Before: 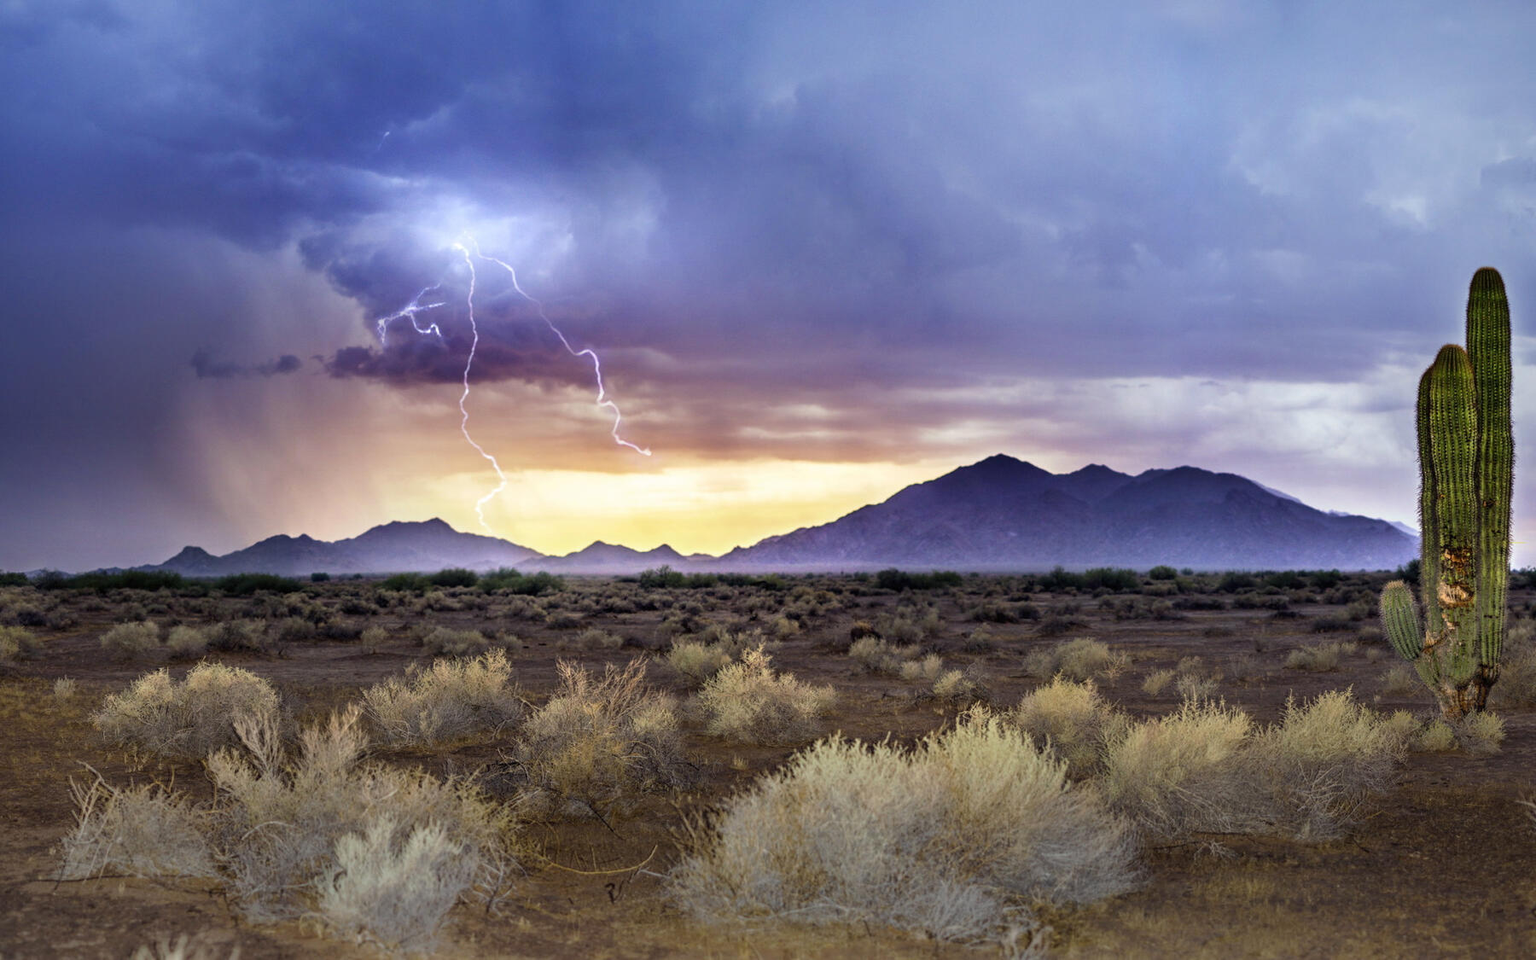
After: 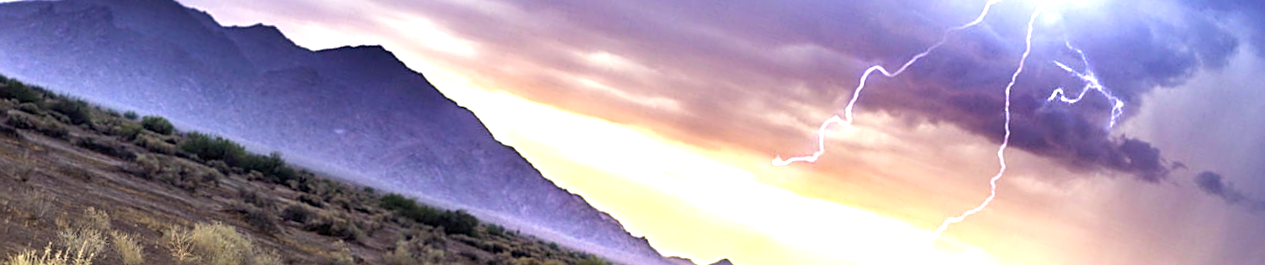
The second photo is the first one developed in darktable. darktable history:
crop and rotate: angle 16.12°, top 30.835%, bottom 35.653%
rotate and perspective: rotation -0.45°, automatic cropping original format, crop left 0.008, crop right 0.992, crop top 0.012, crop bottom 0.988
exposure: black level correction 0, exposure 0.9 EV, compensate highlight preservation false
sharpen: amount 0.575
